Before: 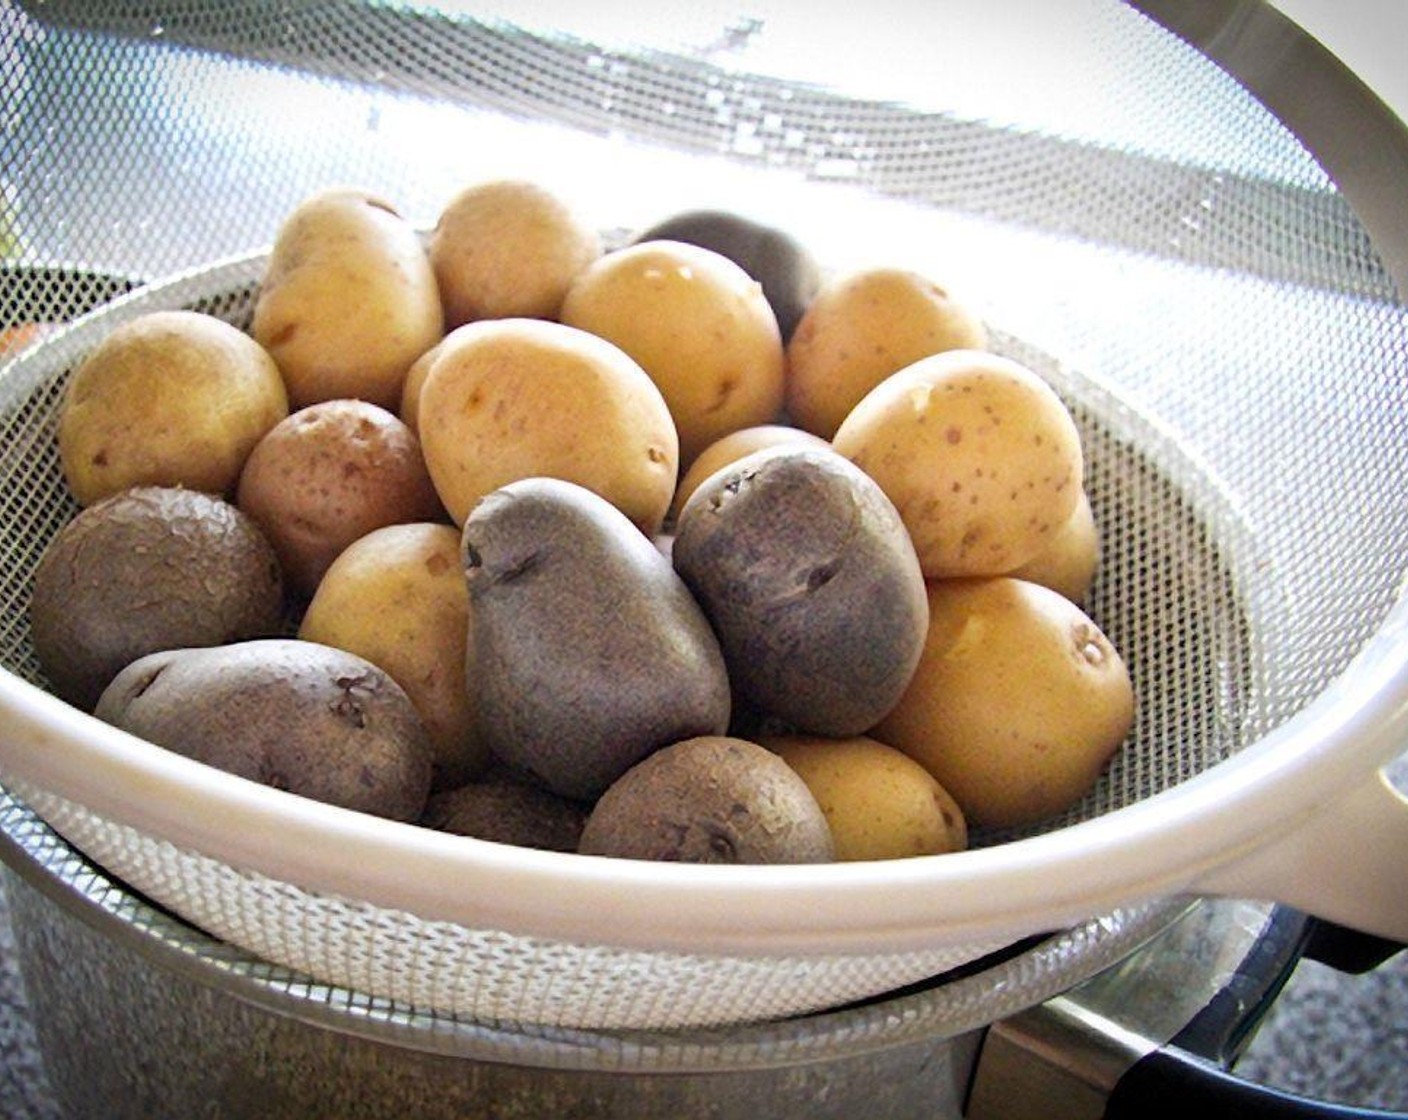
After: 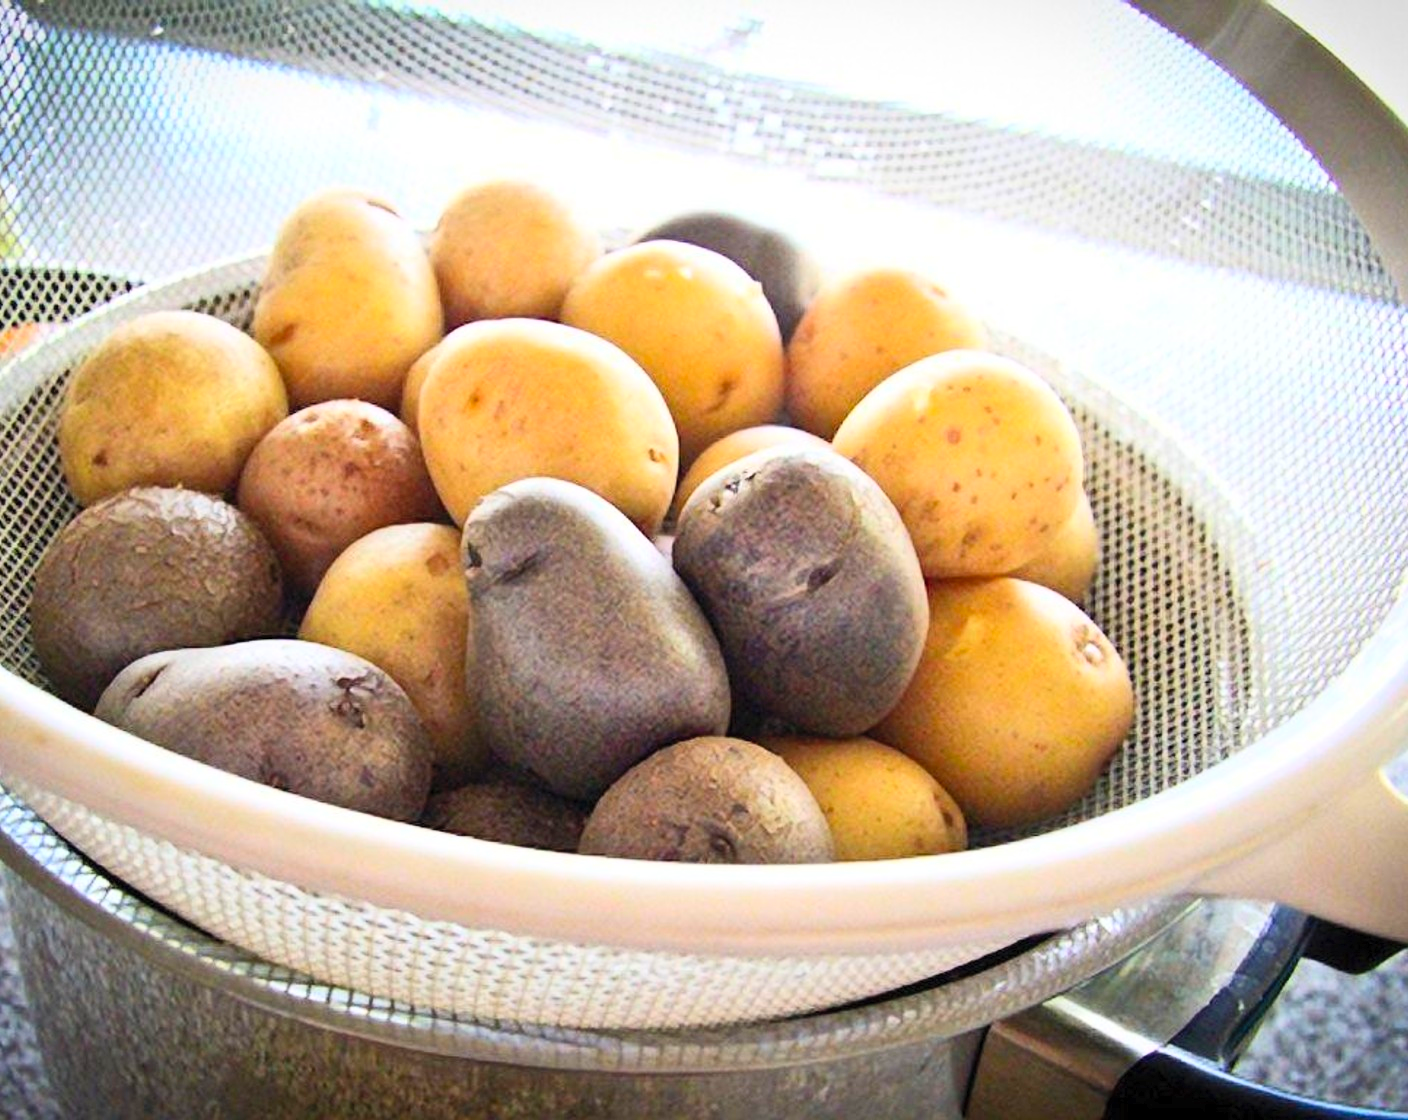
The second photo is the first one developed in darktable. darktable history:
contrast brightness saturation: contrast 0.235, brightness 0.25, saturation 0.389
